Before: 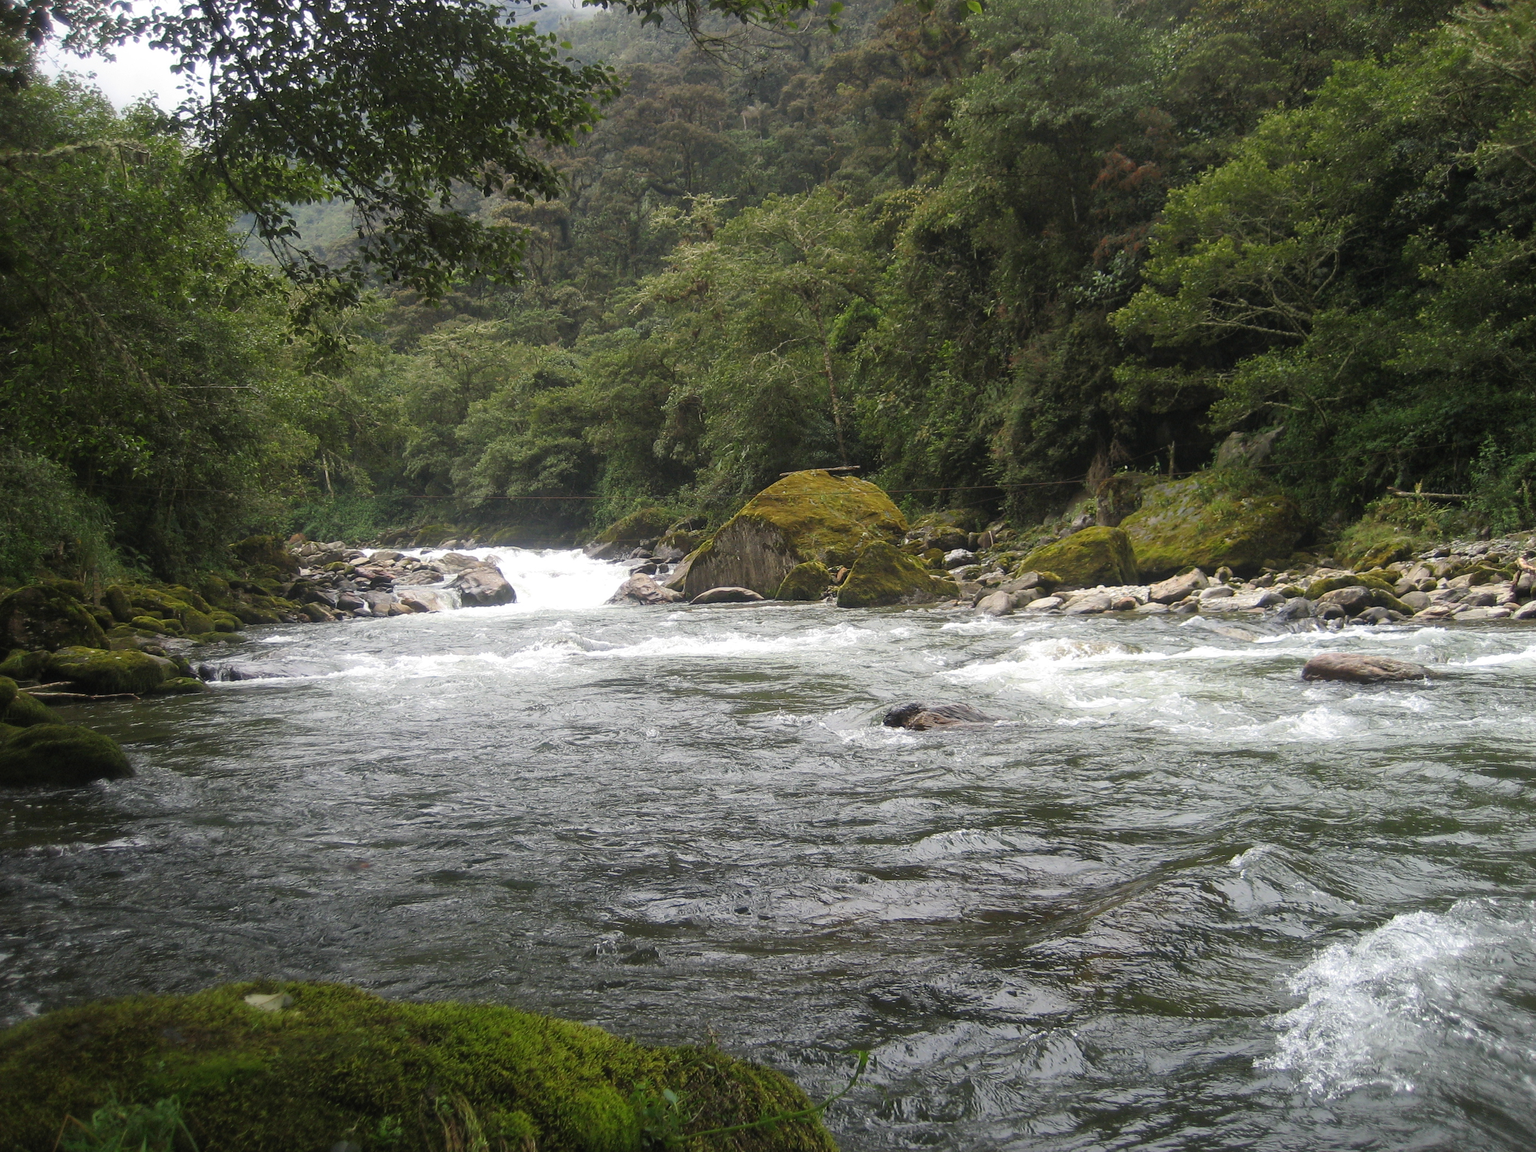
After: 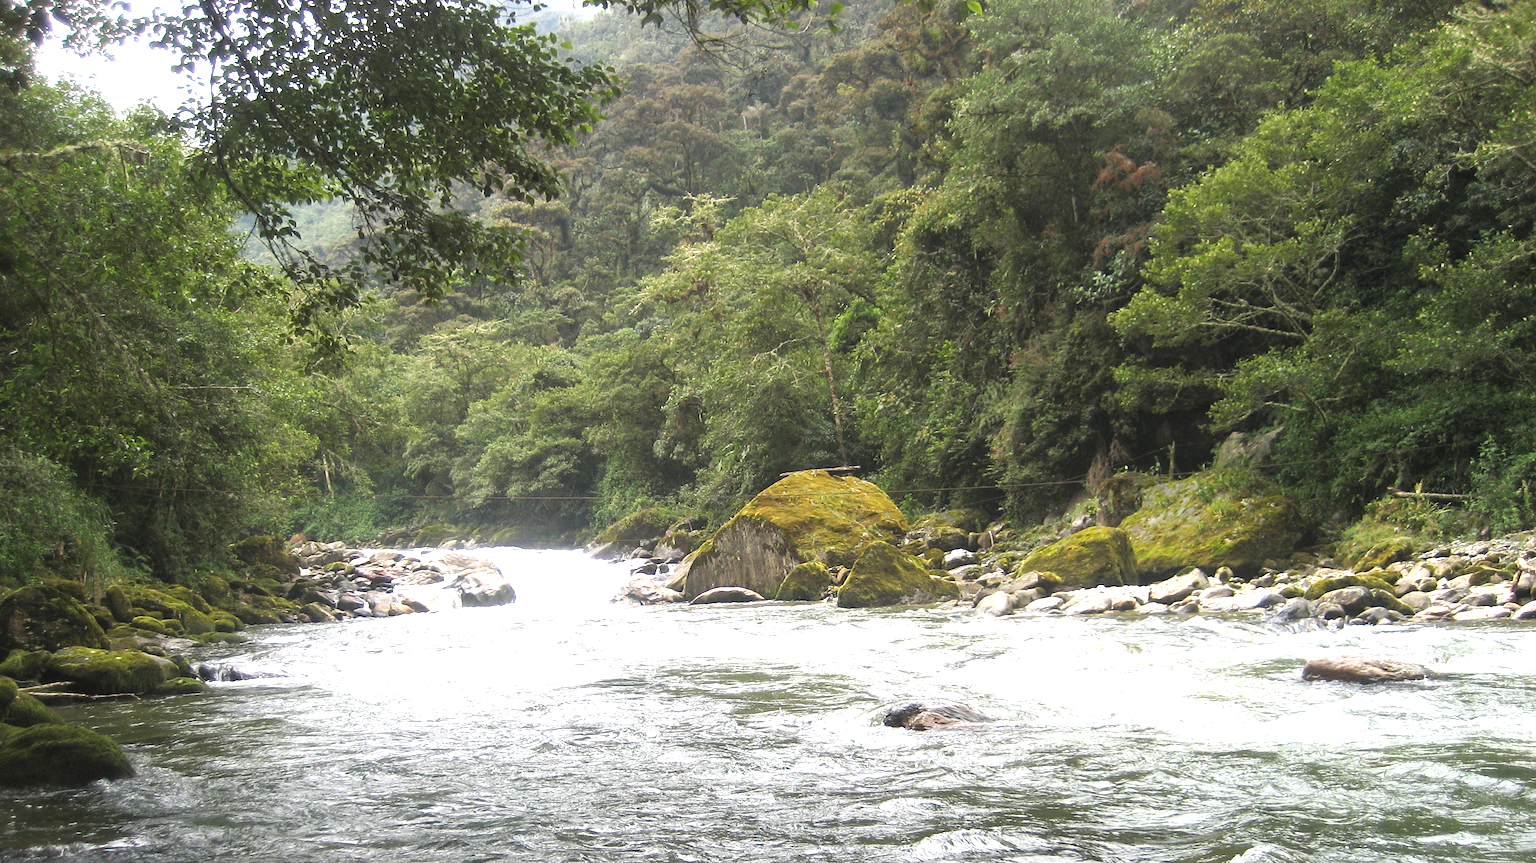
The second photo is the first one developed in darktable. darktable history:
crop: bottom 24.967%
exposure: black level correction 0, exposure 1.2 EV, compensate highlight preservation false
